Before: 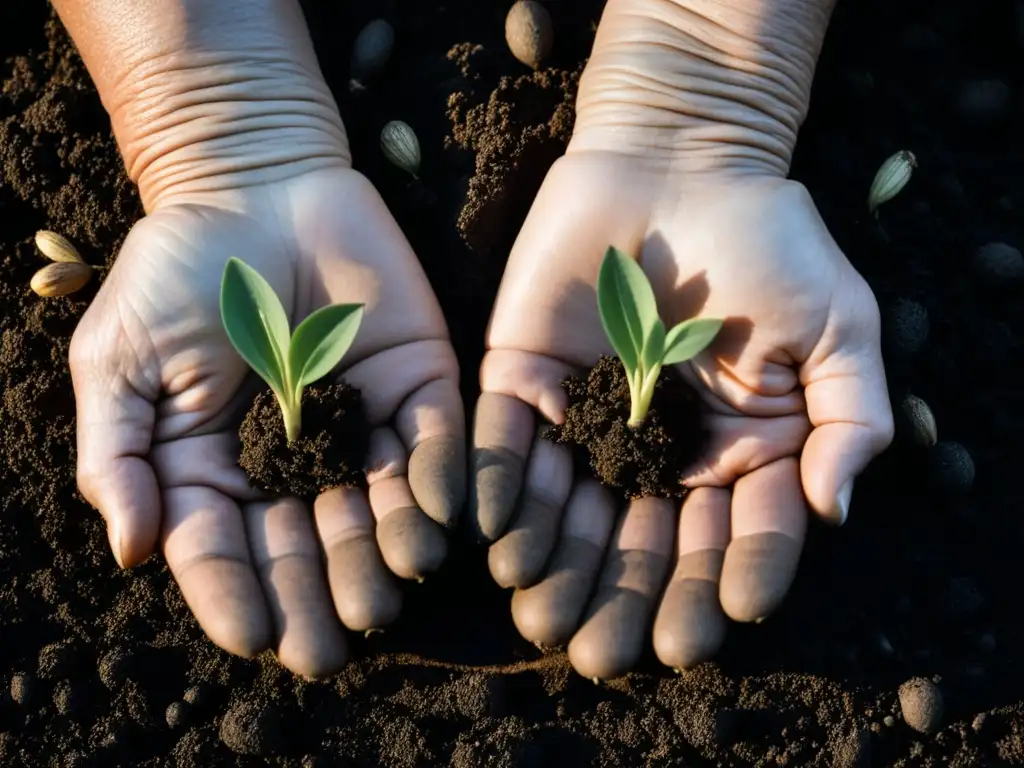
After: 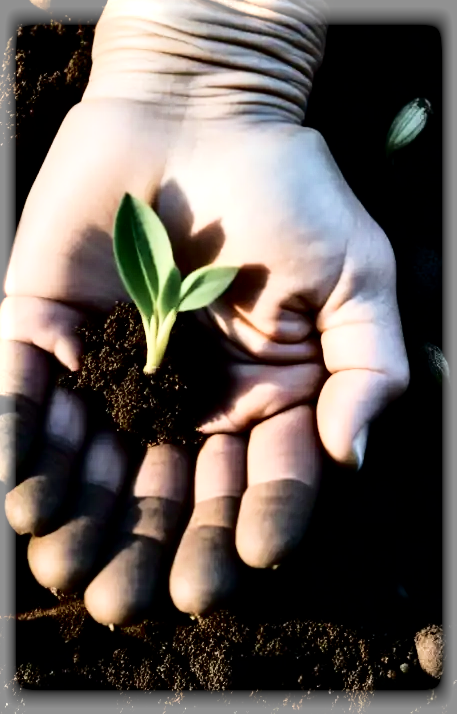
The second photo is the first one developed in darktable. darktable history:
crop: left 47.346%, top 6.913%, right 7.99%
local contrast: mode bilateral grid, contrast 26, coarseness 61, detail 152%, midtone range 0.2
velvia: on, module defaults
tone equalizer: mask exposure compensation -0.496 EV
vignetting: fall-off start 93.09%, fall-off radius 5.25%, brightness 0.283, saturation -0.002, automatic ratio true, width/height ratio 1.331, shape 0.048
filmic rgb: black relative exposure -7.65 EV, white relative exposure 4.56 EV, hardness 3.61
tone curve: curves: ch0 [(0, 0) (0.003, 0.002) (0.011, 0.005) (0.025, 0.011) (0.044, 0.017) (0.069, 0.021) (0.1, 0.027) (0.136, 0.035) (0.177, 0.05) (0.224, 0.076) (0.277, 0.126) (0.335, 0.212) (0.399, 0.333) (0.468, 0.473) (0.543, 0.627) (0.623, 0.784) (0.709, 0.9) (0.801, 0.963) (0.898, 0.988) (1, 1)], color space Lab, independent channels, preserve colors none
